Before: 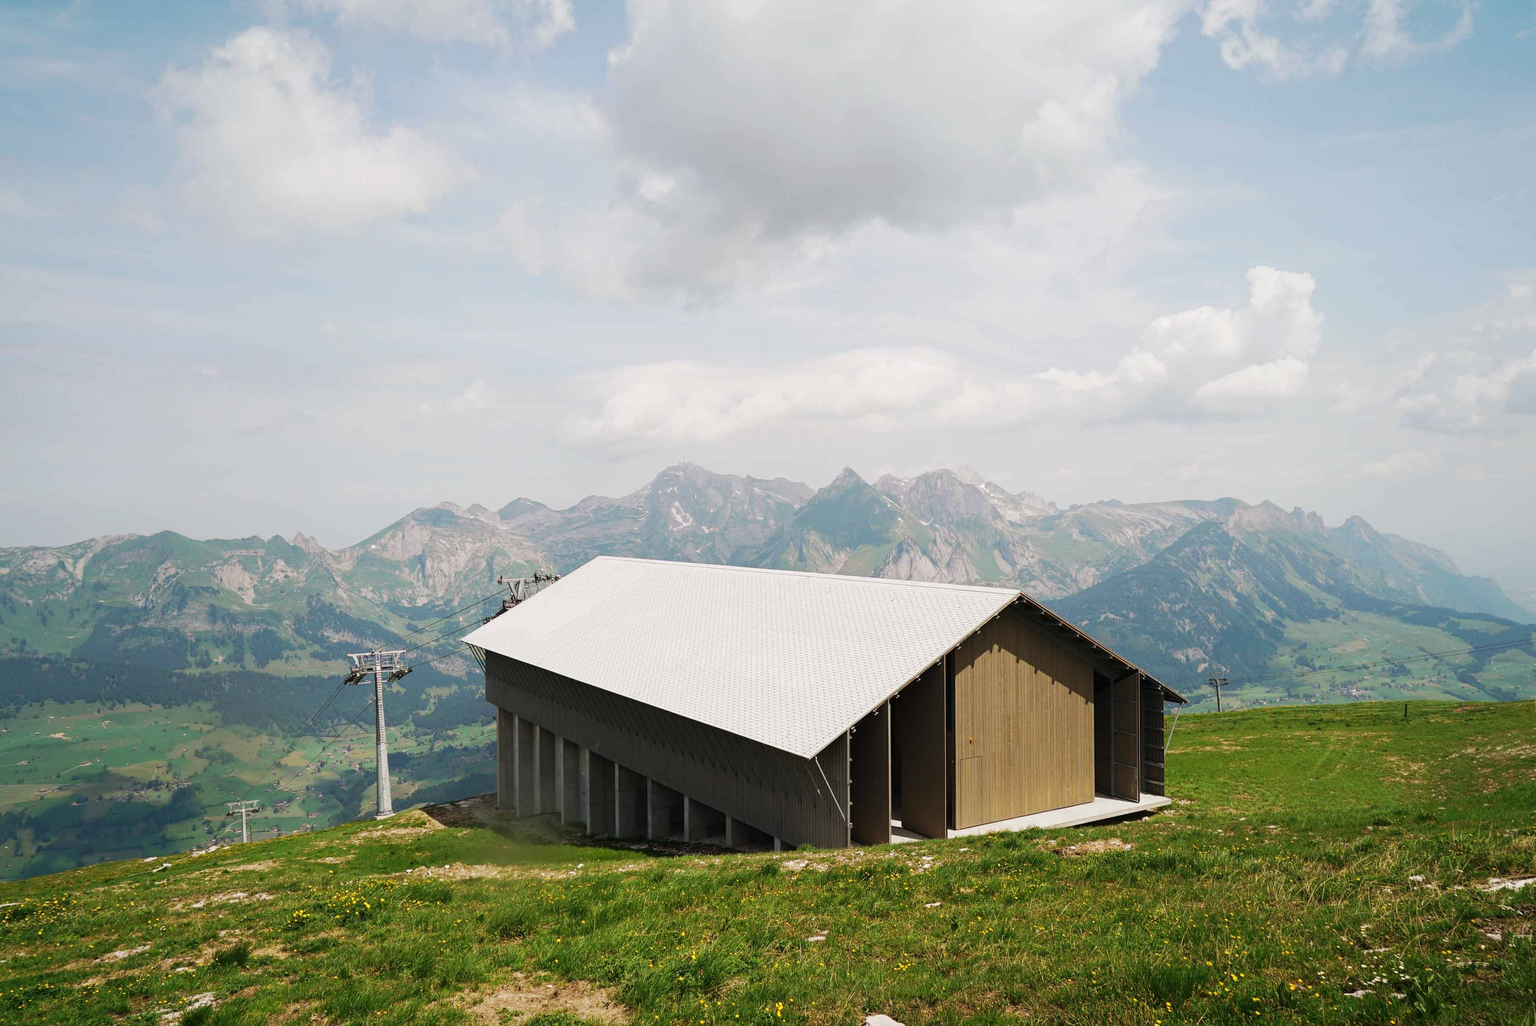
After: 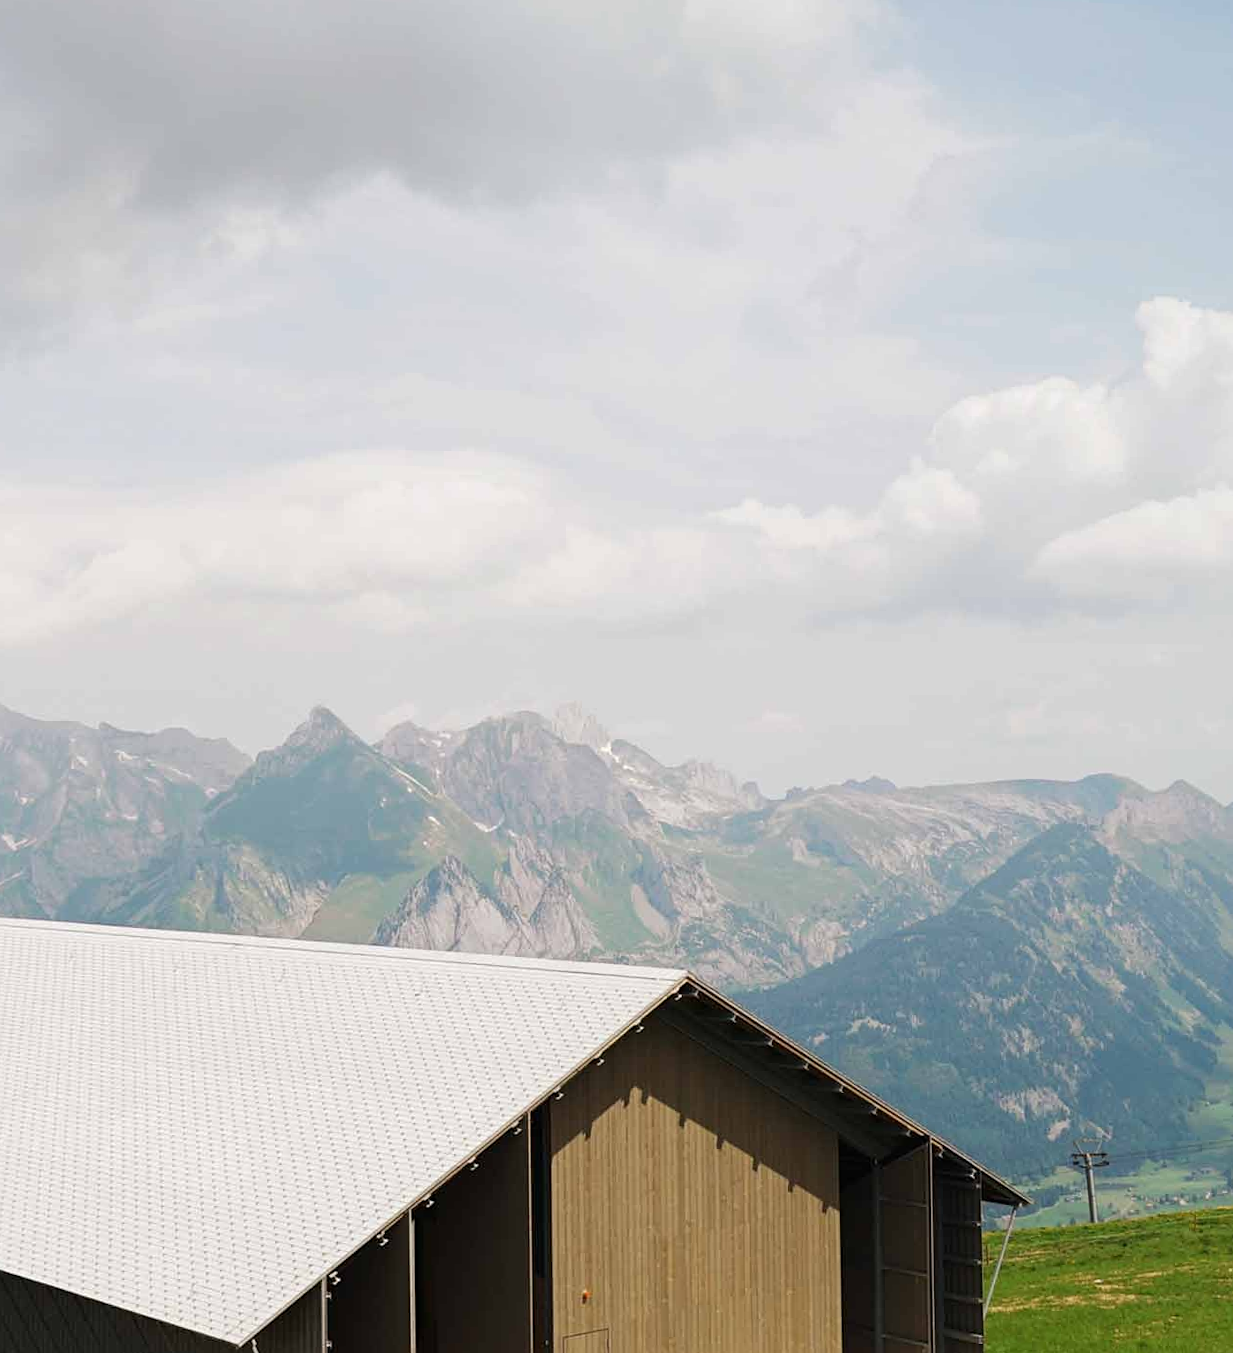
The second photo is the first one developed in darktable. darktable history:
sharpen: amount 0.2
crop and rotate: left 49.936%, top 10.094%, right 13.136%, bottom 24.256%
rotate and perspective: rotation -0.013°, lens shift (vertical) -0.027, lens shift (horizontal) 0.178, crop left 0.016, crop right 0.989, crop top 0.082, crop bottom 0.918
